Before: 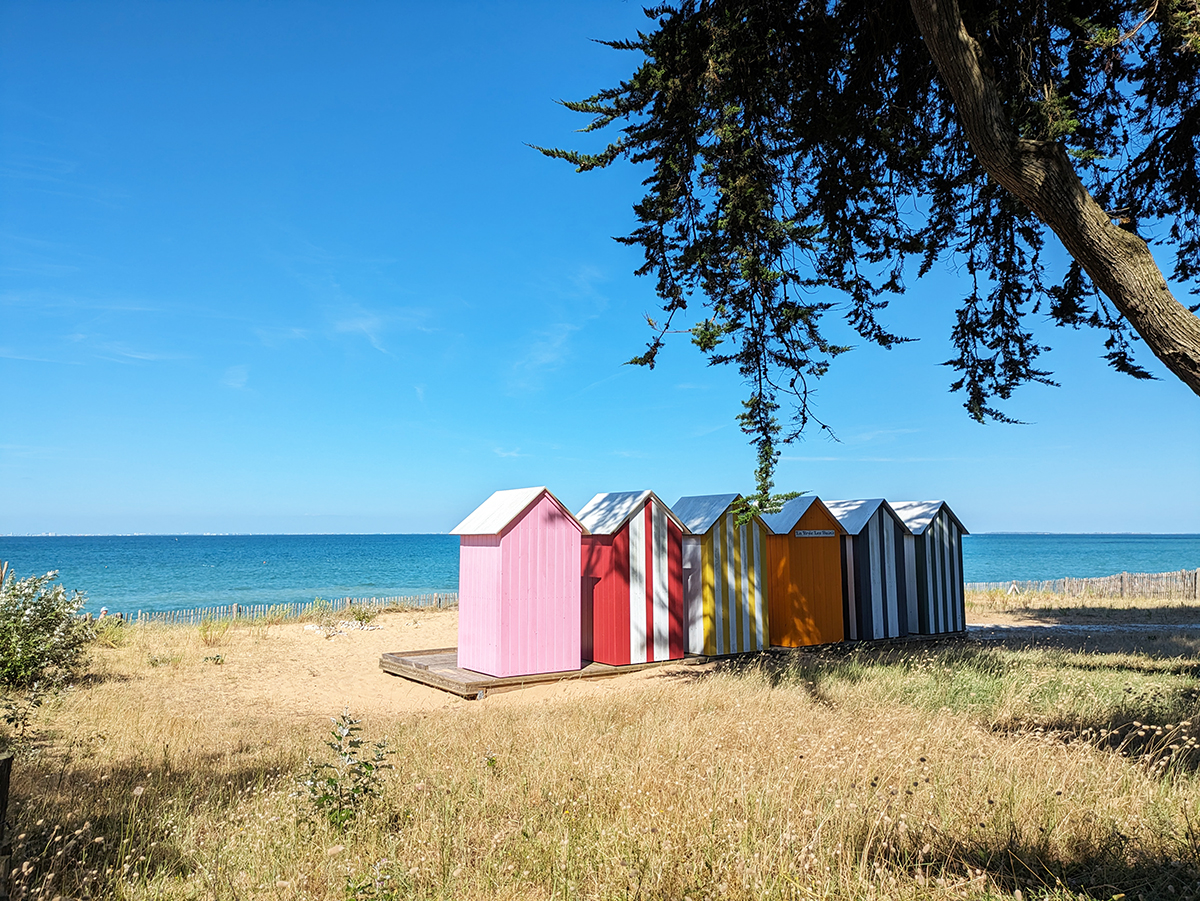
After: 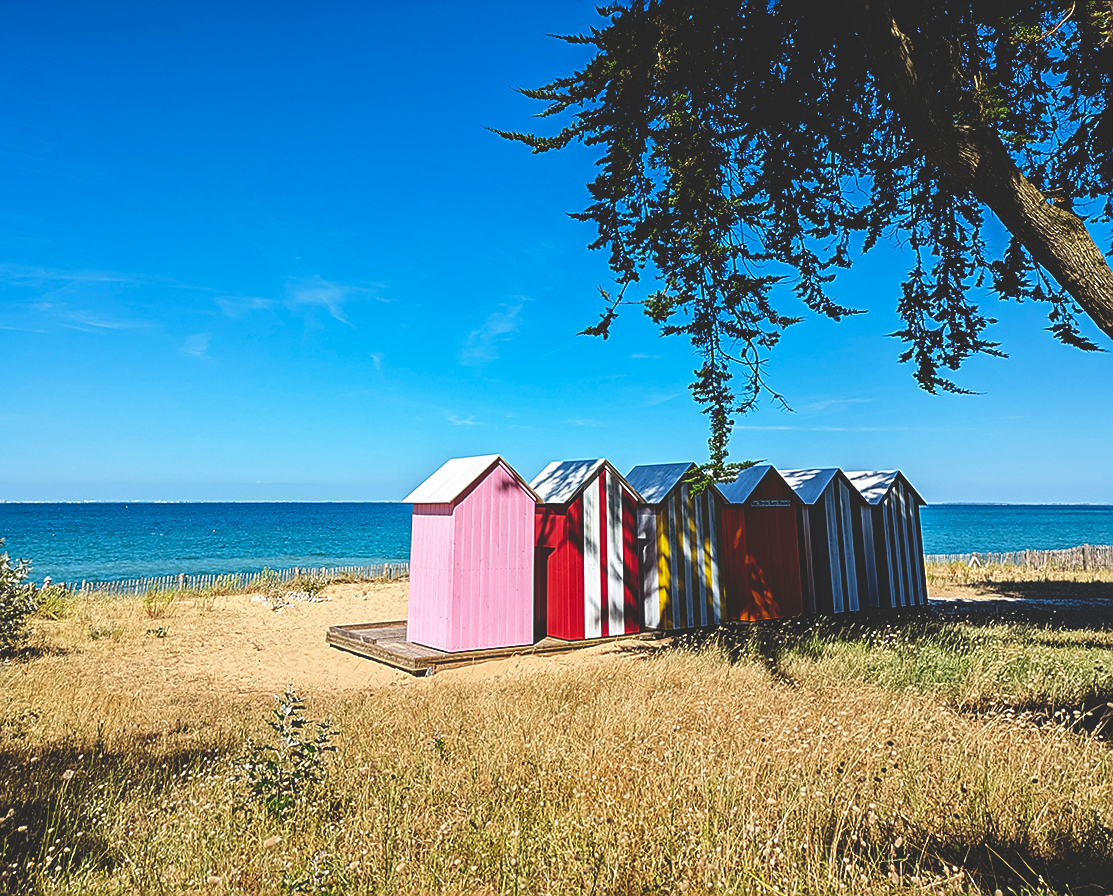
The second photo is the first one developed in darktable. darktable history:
sharpen: on, module defaults
base curve: curves: ch0 [(0, 0.02) (0.083, 0.036) (1, 1)], preserve colors none
crop: top 0.05%, bottom 0.098%
rotate and perspective: rotation 0.215°, lens shift (vertical) -0.139, crop left 0.069, crop right 0.939, crop top 0.002, crop bottom 0.996
